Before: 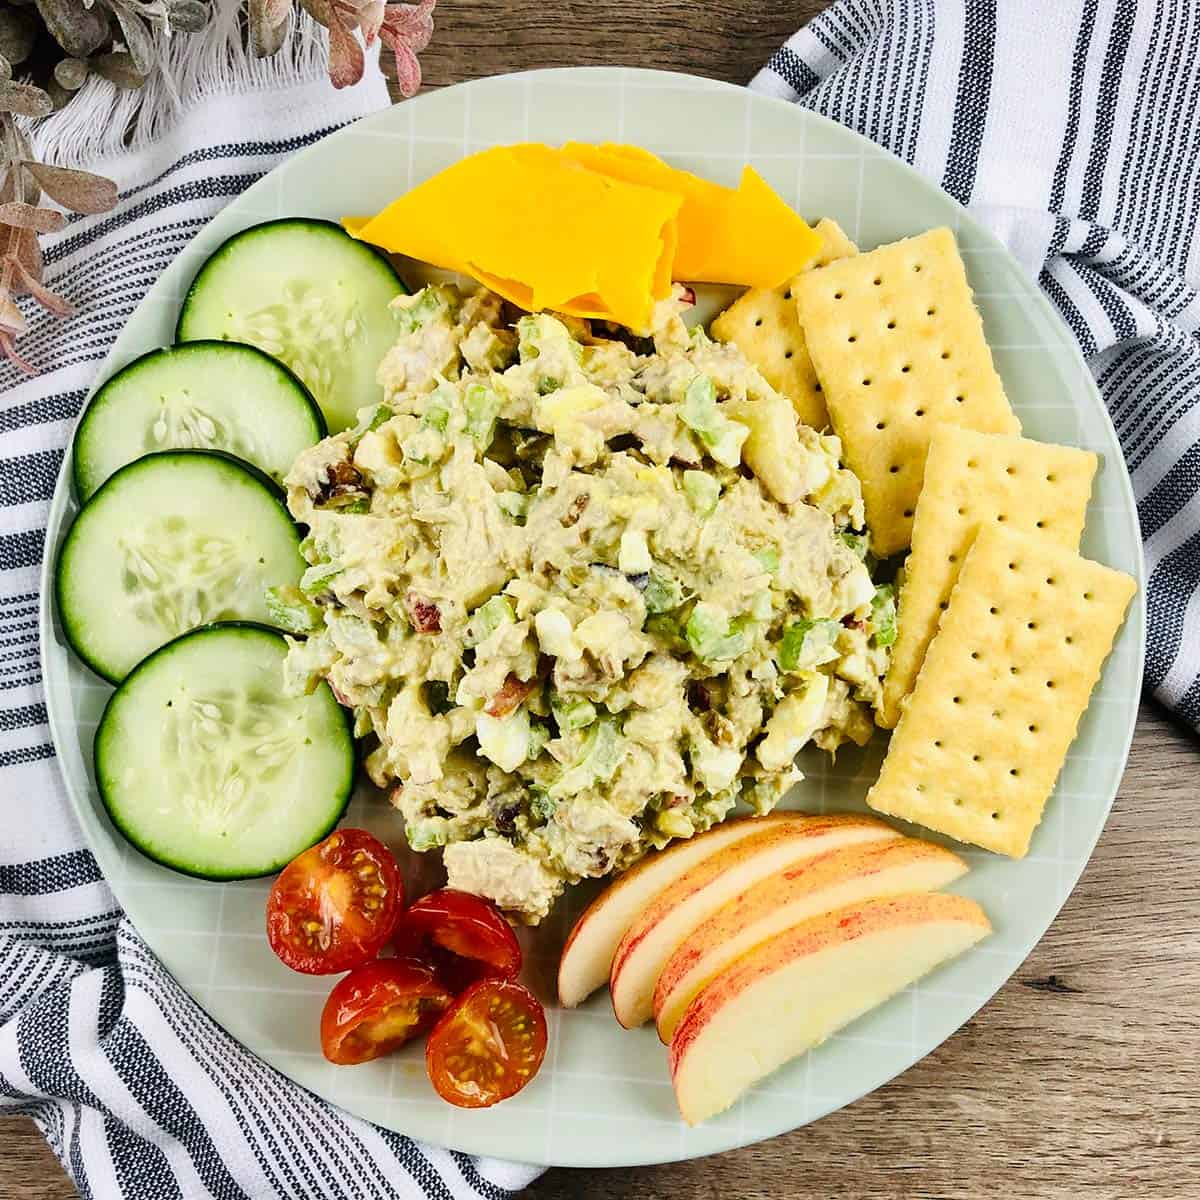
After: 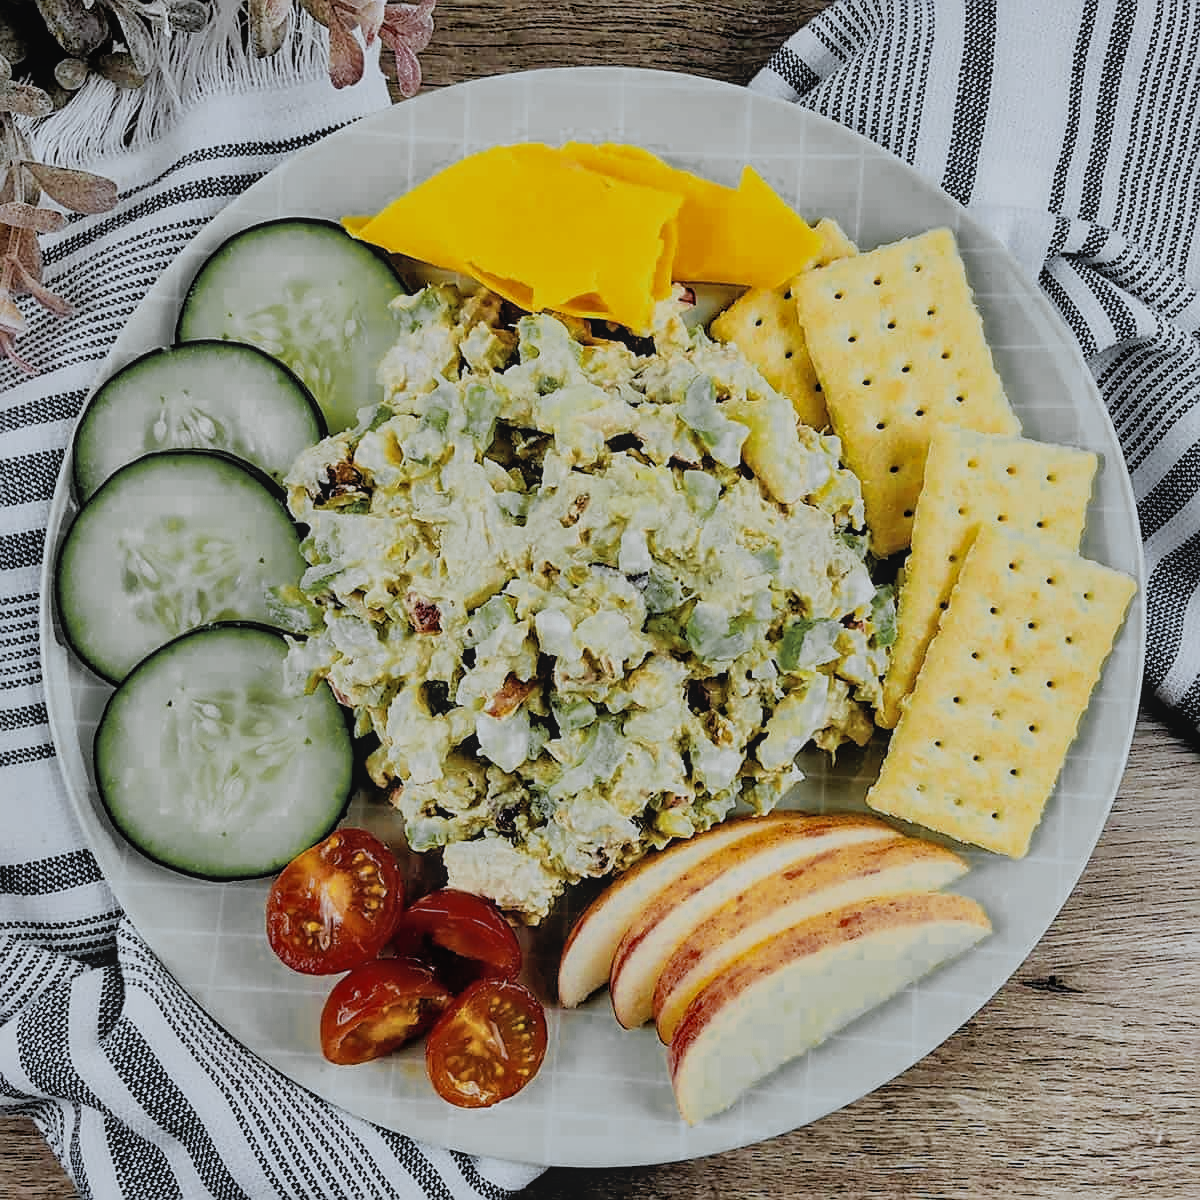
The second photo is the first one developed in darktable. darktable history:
filmic rgb: black relative exposure -5.1 EV, white relative exposure 3.98 EV, threshold 2.94 EV, hardness 2.9, contrast 1.298, highlights saturation mix -31.19%, enable highlight reconstruction true
color correction: highlights a* -4.08, highlights b* -11.11
color zones: curves: ch0 [(0.035, 0.242) (0.25, 0.5) (0.384, 0.214) (0.488, 0.255) (0.75, 0.5)]; ch1 [(0.063, 0.379) (0.25, 0.5) (0.354, 0.201) (0.489, 0.085) (0.729, 0.271)]; ch2 [(0.25, 0.5) (0.38, 0.517) (0.442, 0.51) (0.735, 0.456)]
shadows and highlights: on, module defaults
sharpen: on, module defaults
contrast brightness saturation: saturation -0.06
local contrast: detail 109%
